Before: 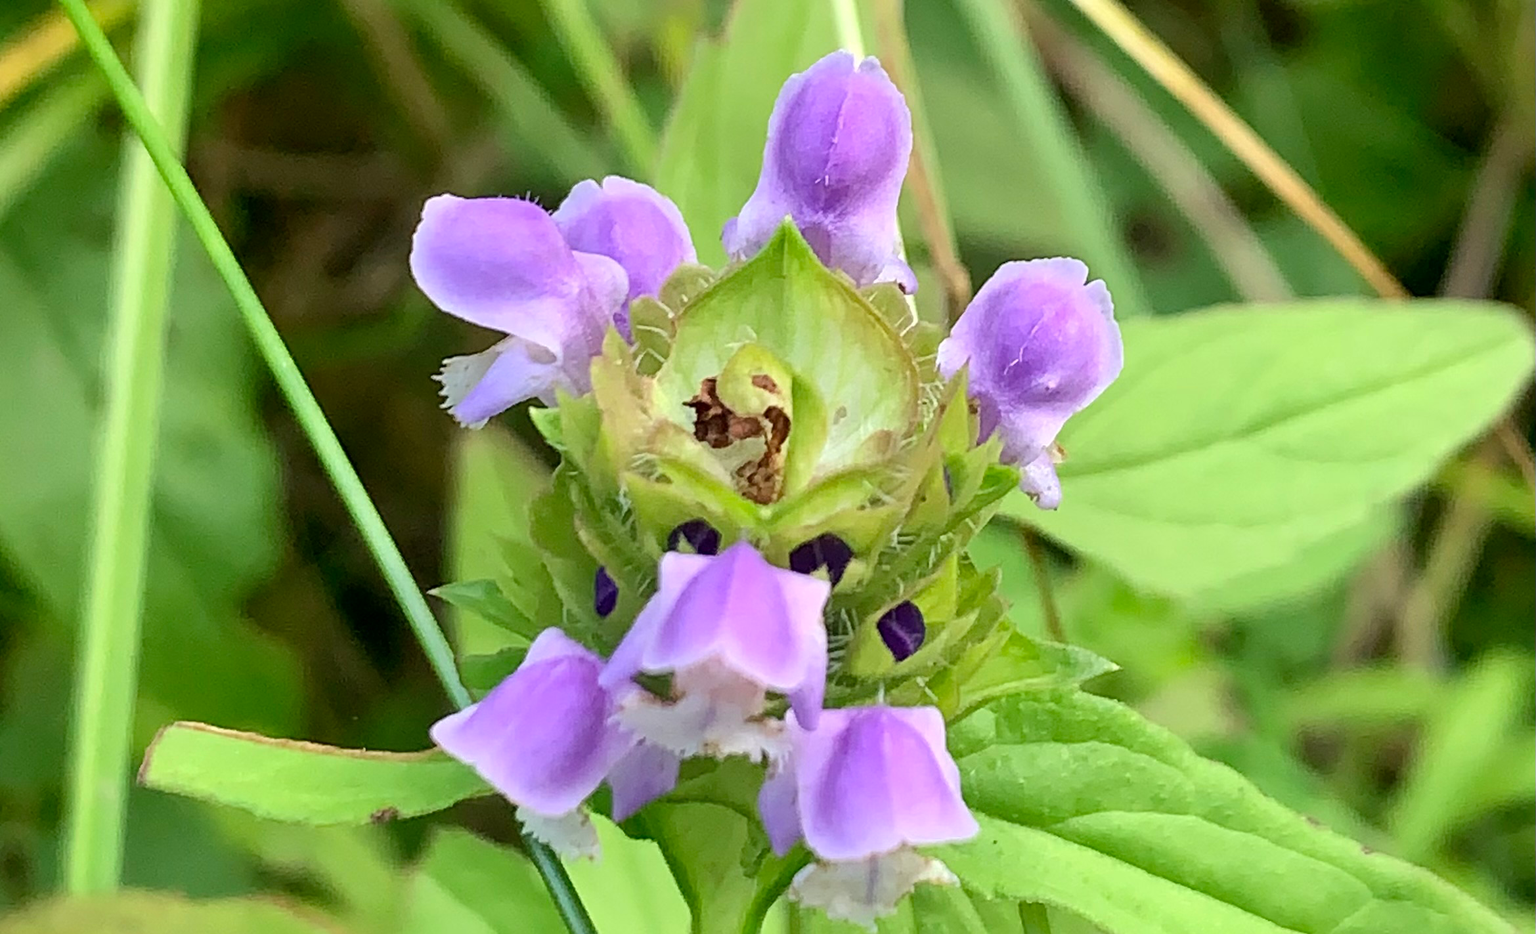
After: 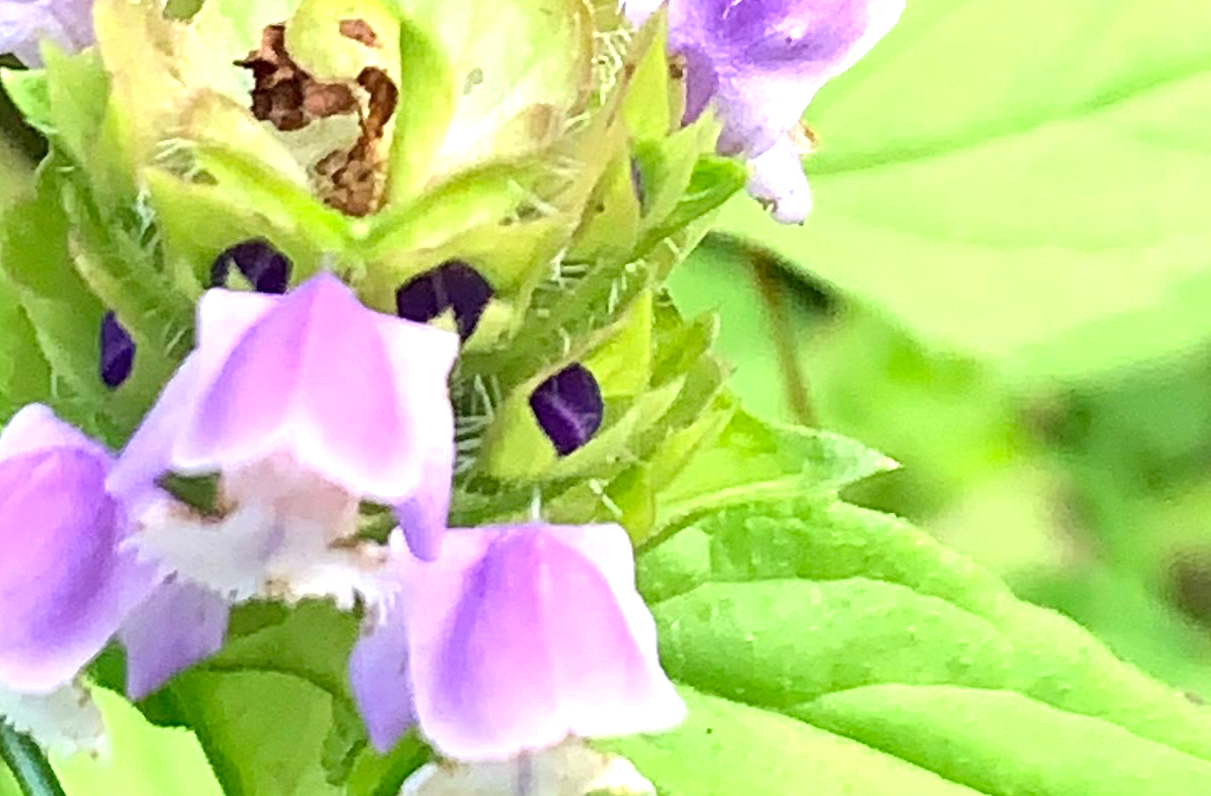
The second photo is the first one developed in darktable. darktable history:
exposure: exposure 0.766 EV, compensate highlight preservation false
crop: left 34.479%, top 38.822%, right 13.718%, bottom 5.172%
